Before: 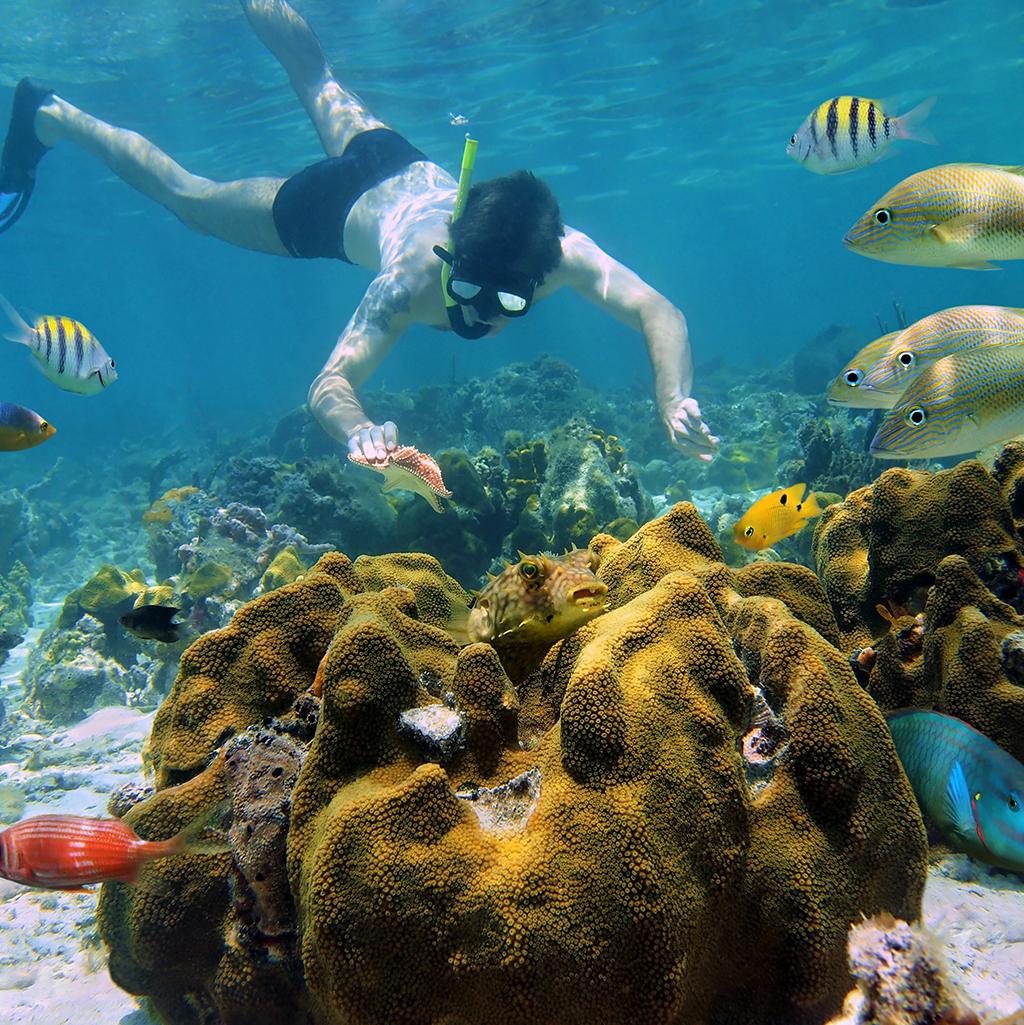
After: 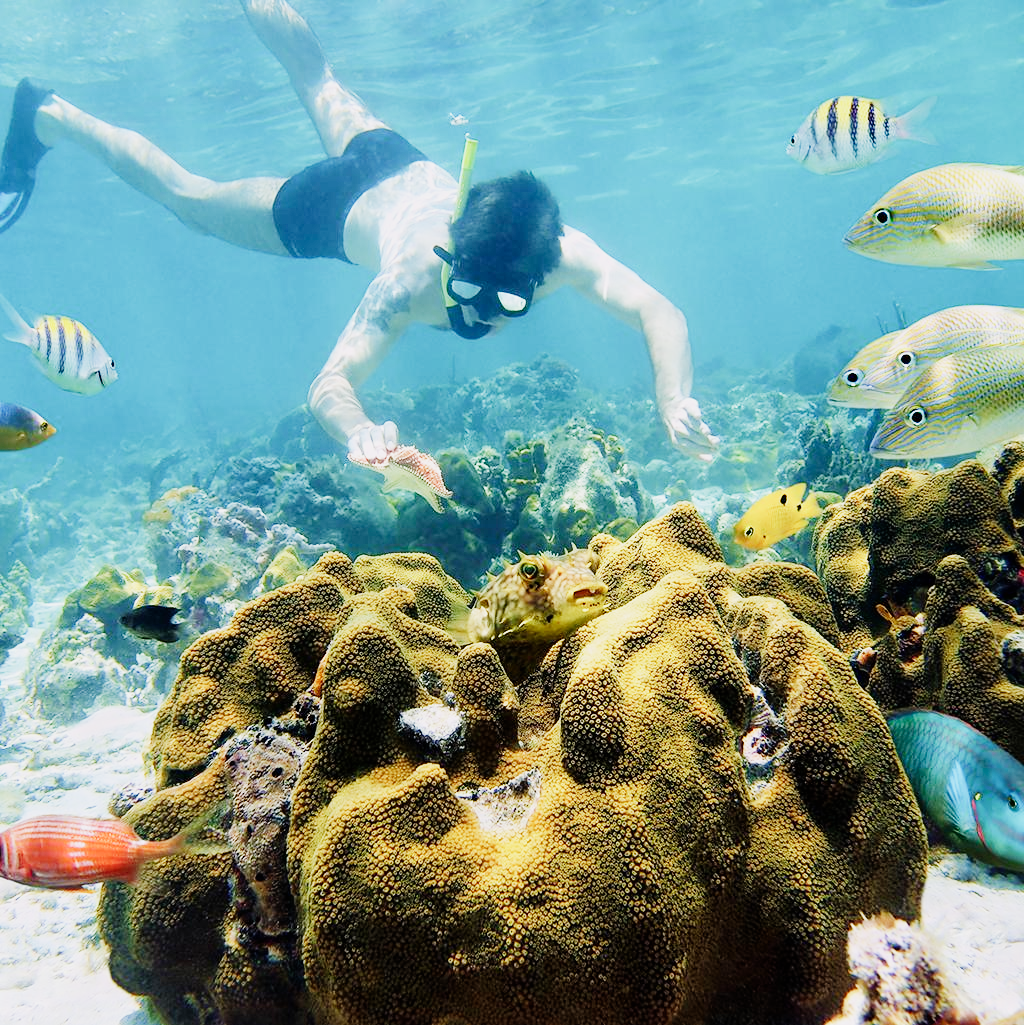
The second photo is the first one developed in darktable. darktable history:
exposure: black level correction 0, exposure 1.4 EV, compensate highlight preservation false
sigmoid: skew -0.2, preserve hue 0%, red attenuation 0.1, red rotation 0.035, green attenuation 0.1, green rotation -0.017, blue attenuation 0.15, blue rotation -0.052, base primaries Rec2020
